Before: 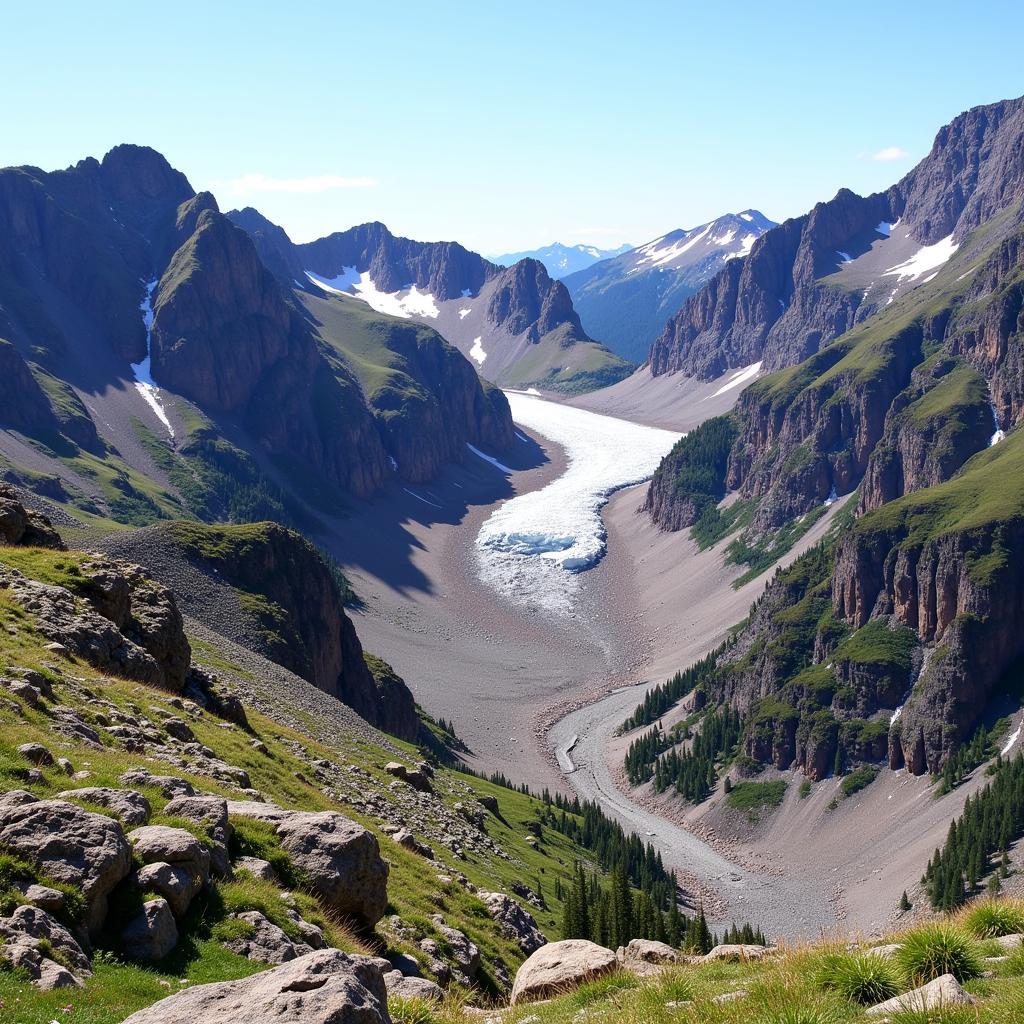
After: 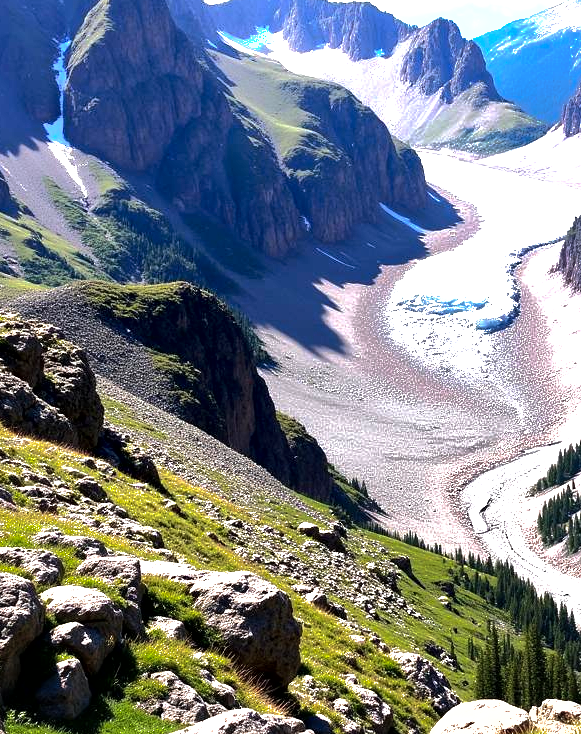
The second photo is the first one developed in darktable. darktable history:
levels: levels [0, 0.374, 0.749]
crop: left 8.583%, top 23.503%, right 34.622%, bottom 4.781%
shadows and highlights: shadows 39.73, highlights -60.03
tone equalizer: -8 EV -0.779 EV, -7 EV -0.706 EV, -6 EV -0.6 EV, -5 EV -0.401 EV, -3 EV 0.388 EV, -2 EV 0.6 EV, -1 EV 0.685 EV, +0 EV 0.725 EV, edges refinement/feathering 500, mask exposure compensation -1.57 EV, preserve details no
local contrast: mode bilateral grid, contrast 99, coarseness 99, detail 165%, midtone range 0.2
